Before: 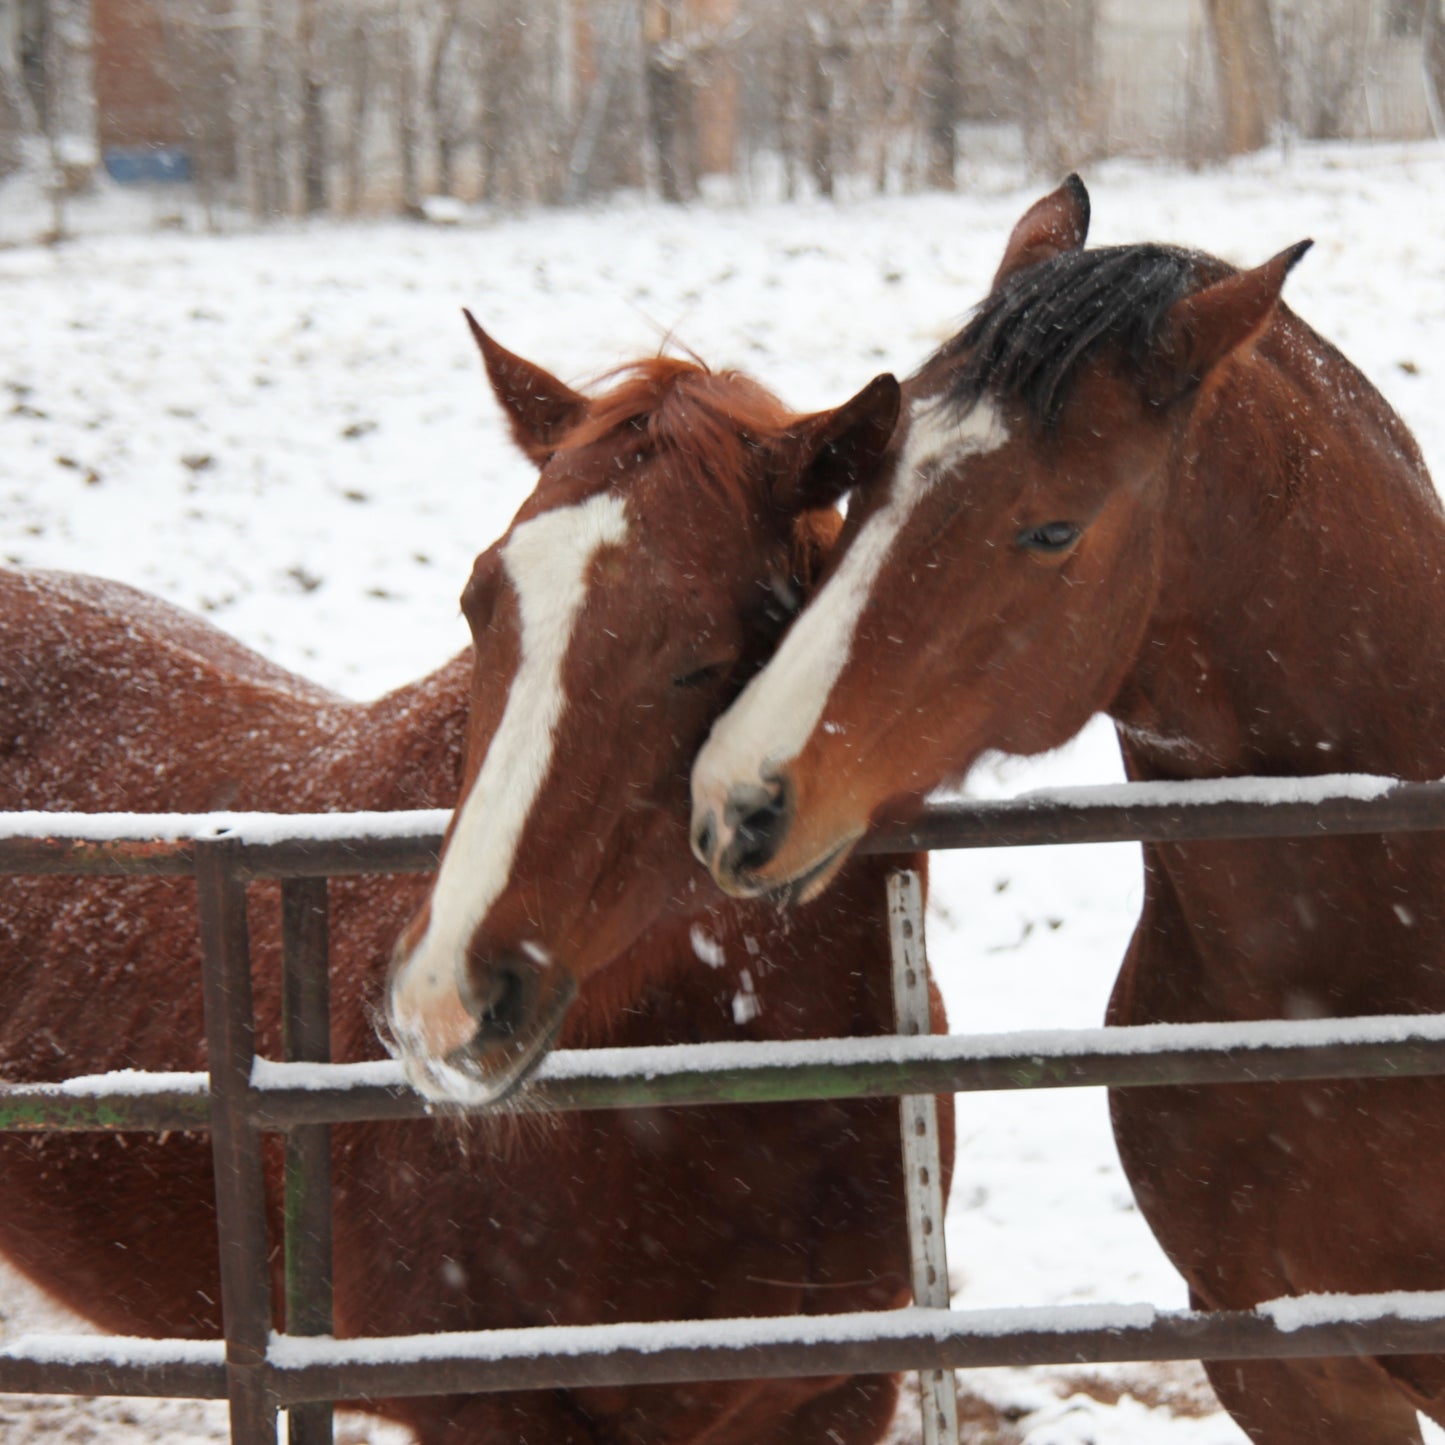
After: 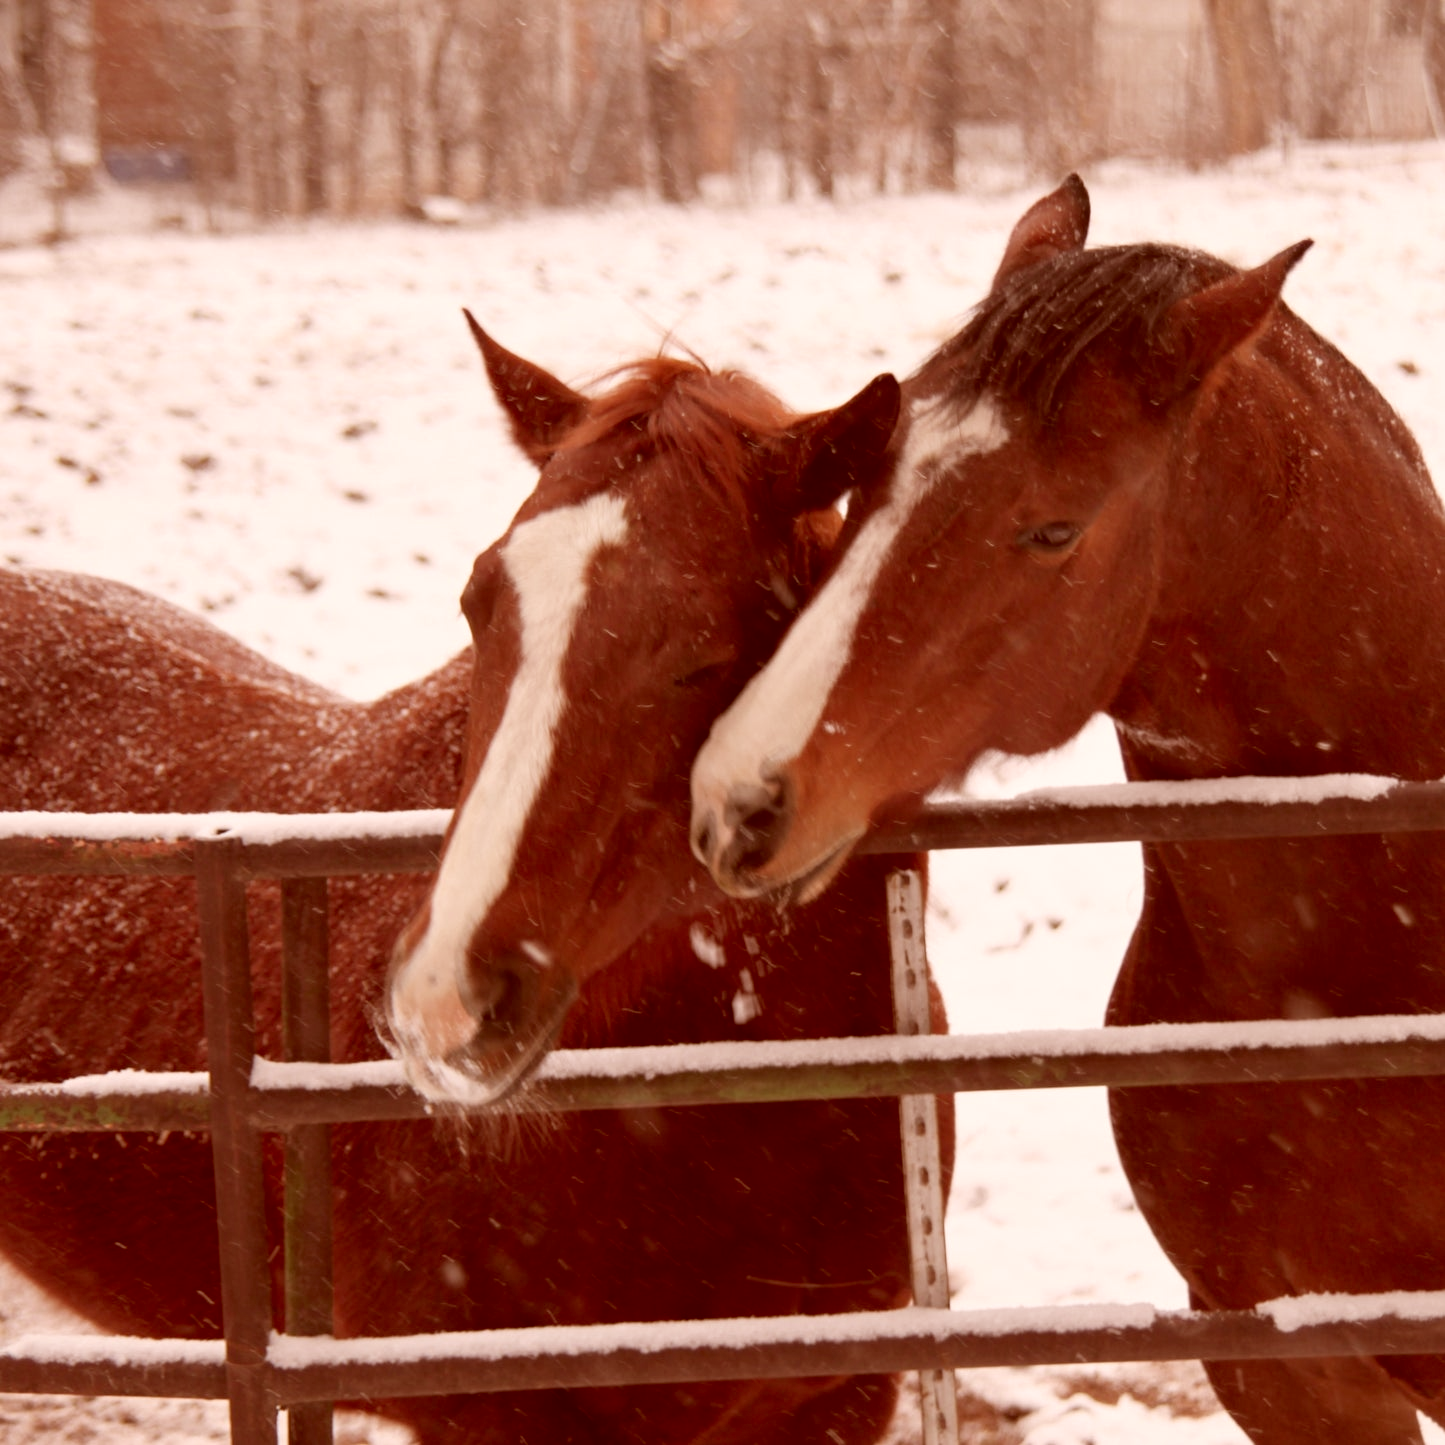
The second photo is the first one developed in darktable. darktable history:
color correction: highlights a* 9.19, highlights b* 8.98, shadows a* 39.64, shadows b* 39.33, saturation 0.766
